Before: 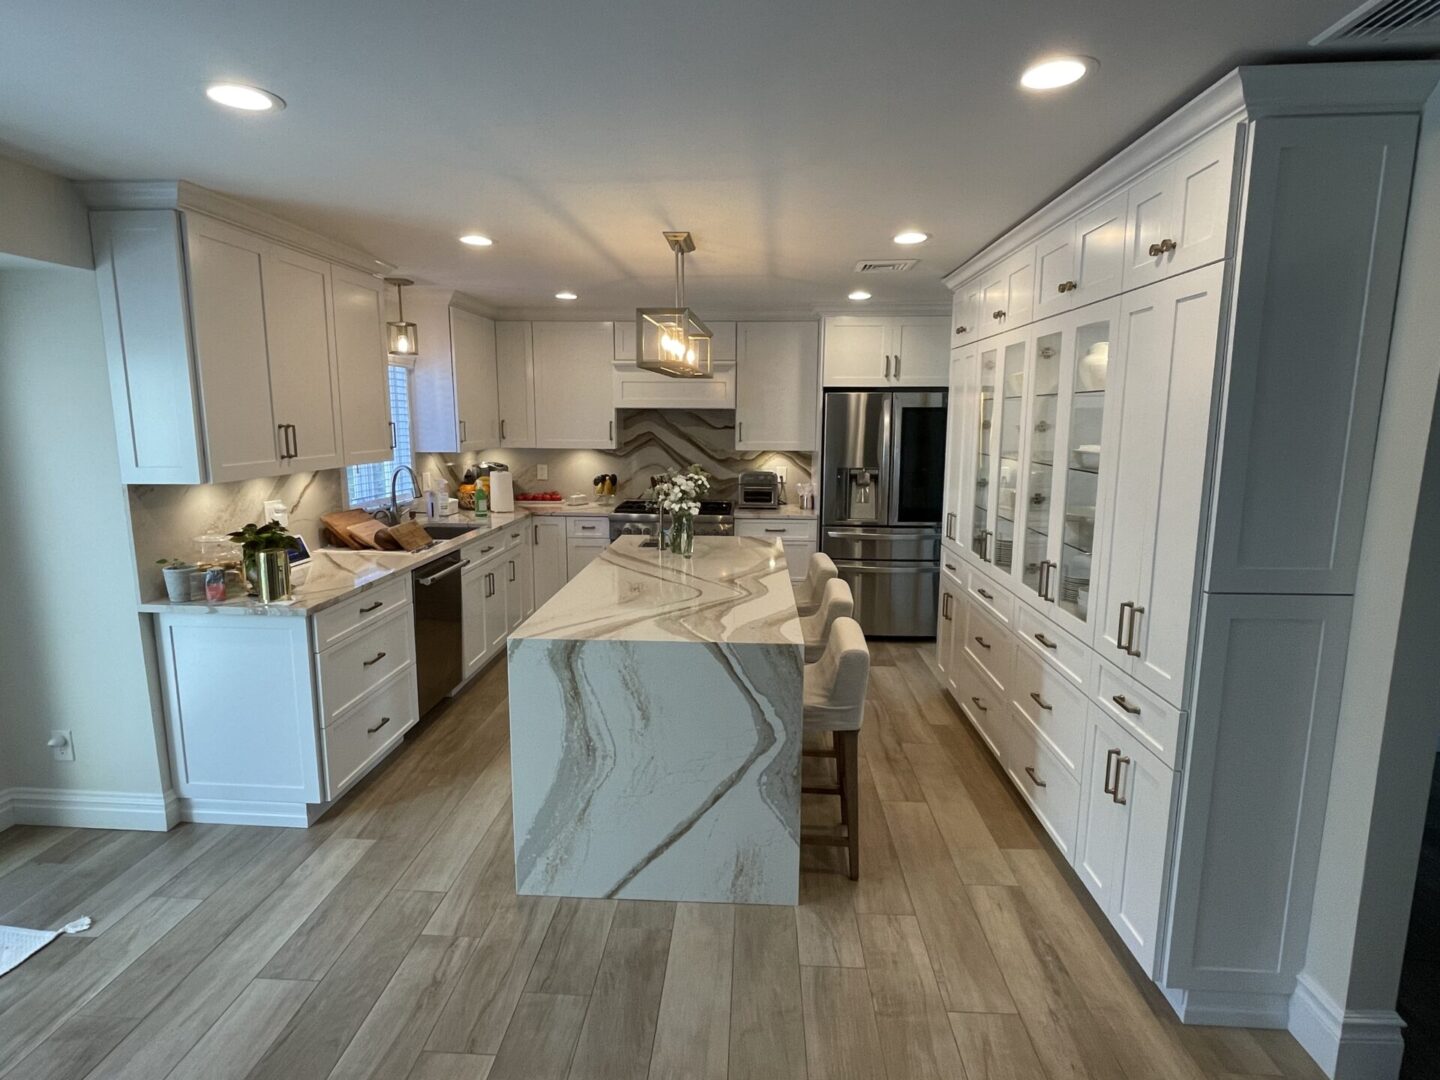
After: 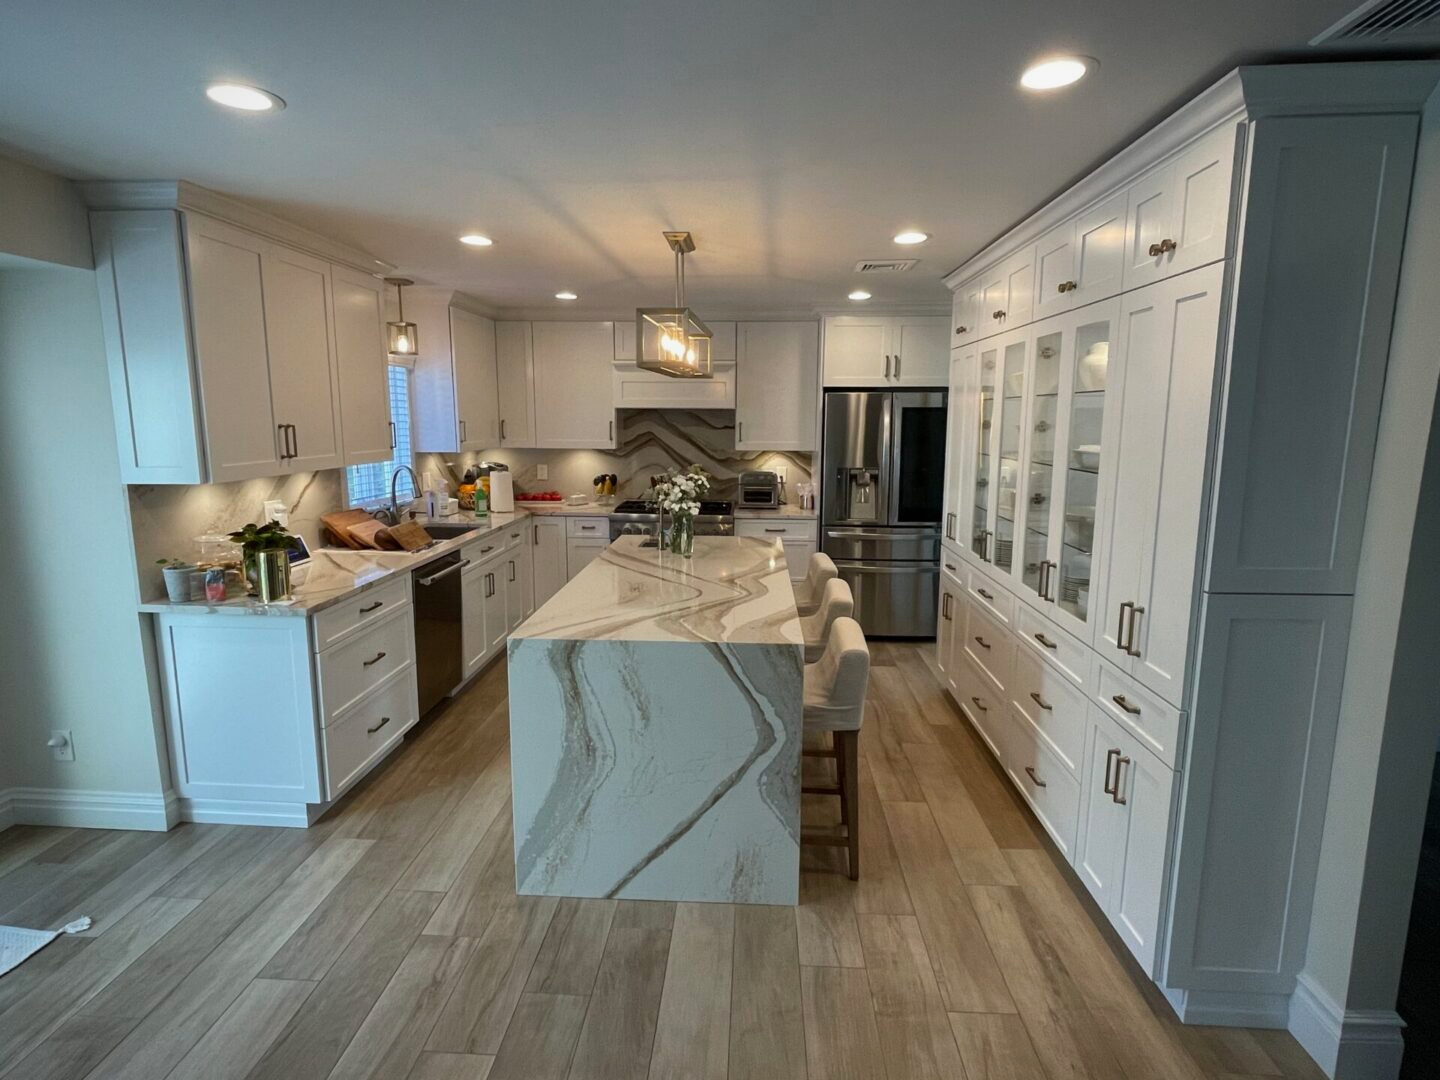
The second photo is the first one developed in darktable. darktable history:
exposure: exposure -0.113 EV, compensate highlight preservation false
vignetting: fall-off radius 60.37%, saturation 0.05
